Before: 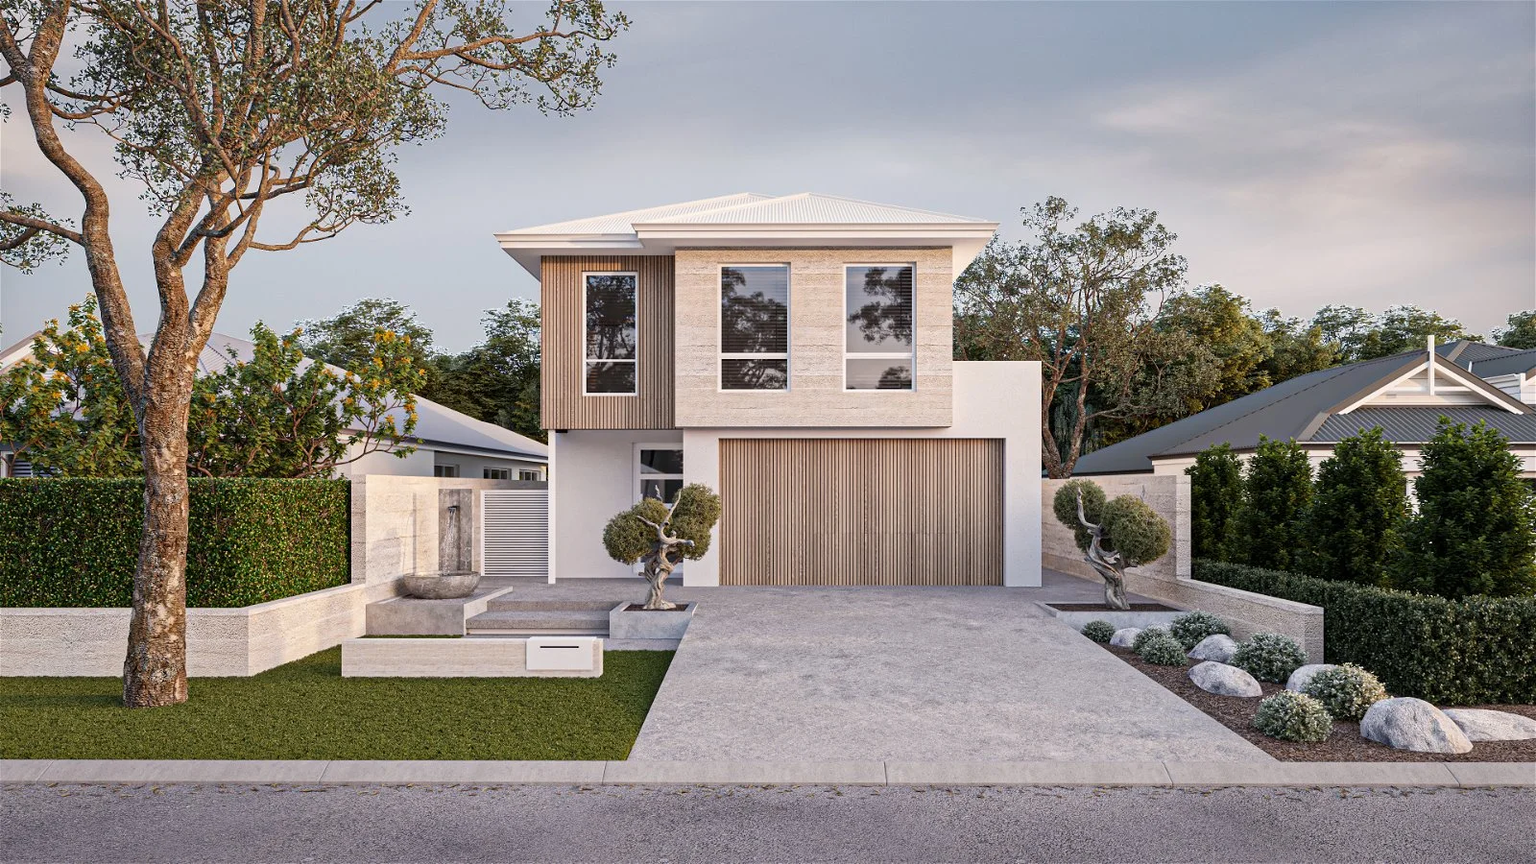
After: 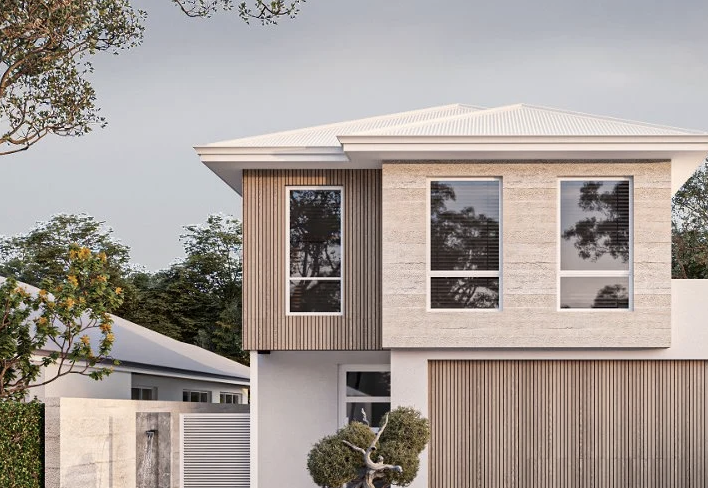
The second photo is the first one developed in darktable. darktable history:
crop: left 20.066%, top 10.876%, right 35.674%, bottom 34.871%
color calibration: x 0.342, y 0.355, temperature 5137.55 K
contrast brightness saturation: contrast 0.061, brightness -0.01, saturation -0.226
